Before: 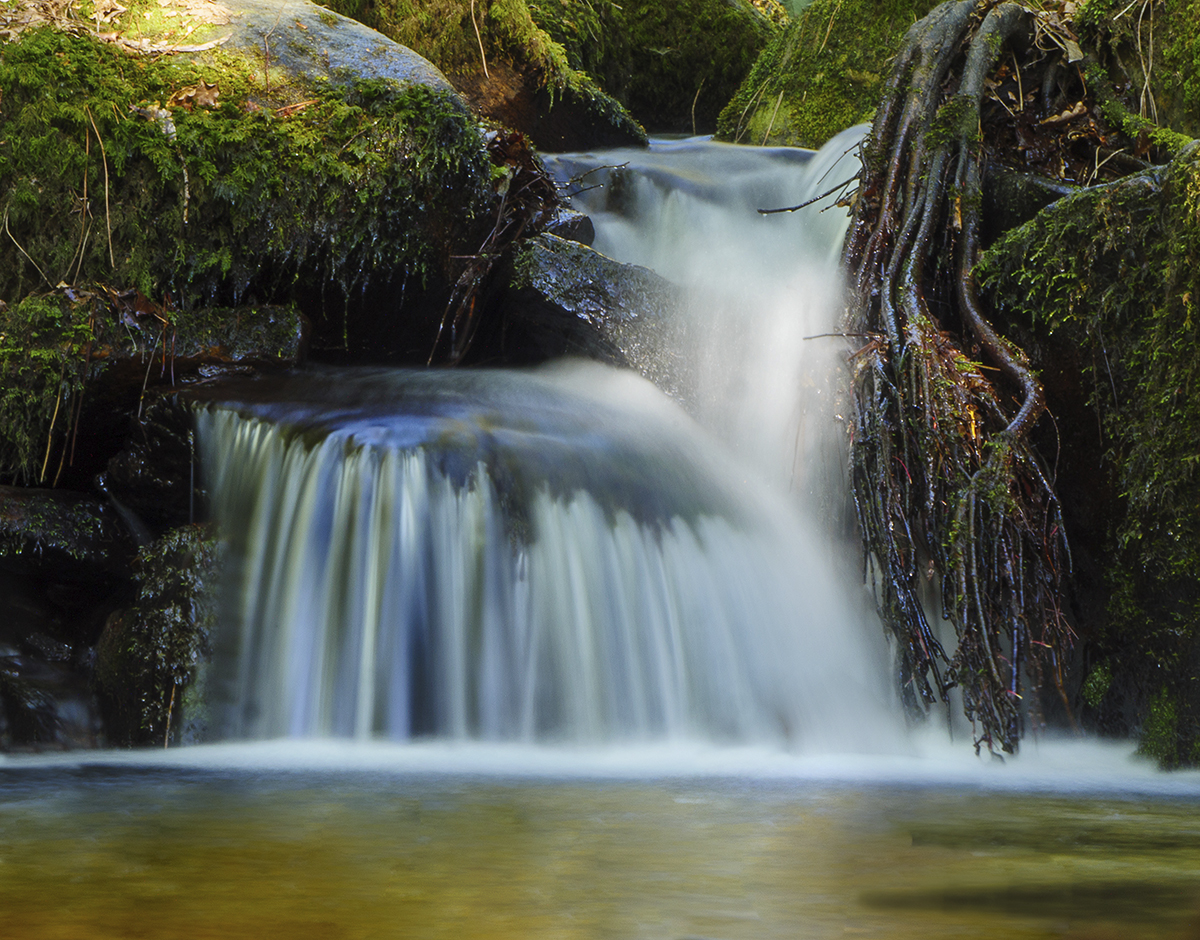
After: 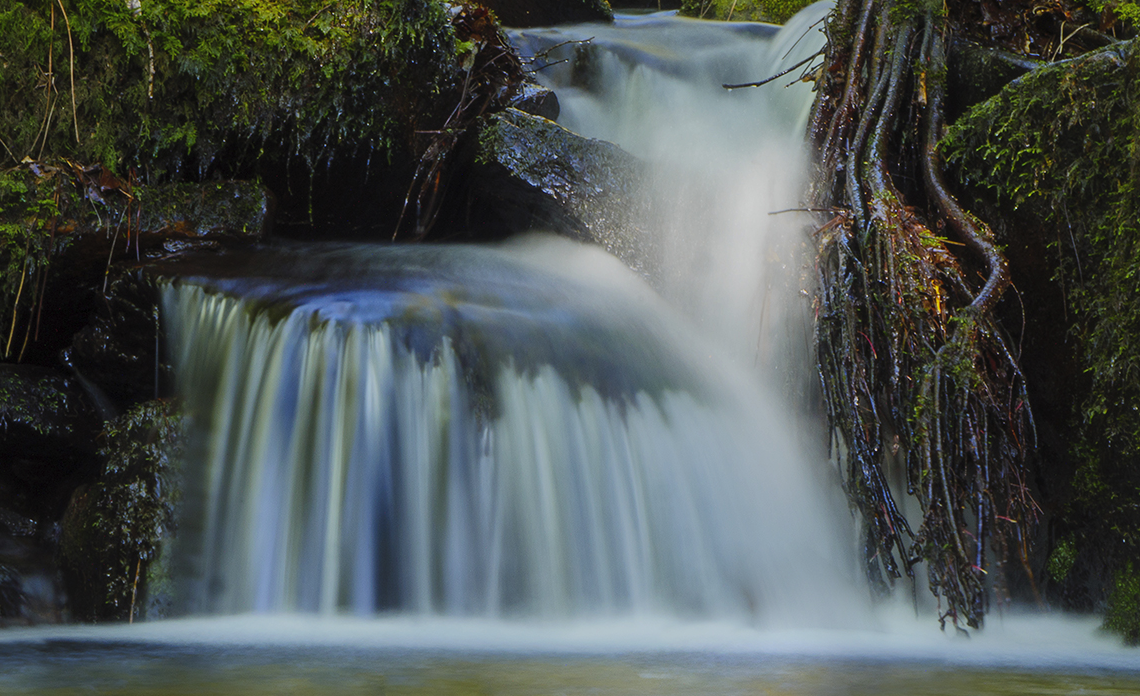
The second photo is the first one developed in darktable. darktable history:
crop and rotate: left 2.991%, top 13.302%, right 1.981%, bottom 12.636%
contrast brightness saturation: contrast 0.07, brightness 0.08, saturation 0.18
exposure: exposure -0.582 EV, compensate highlight preservation false
white balance: emerald 1
